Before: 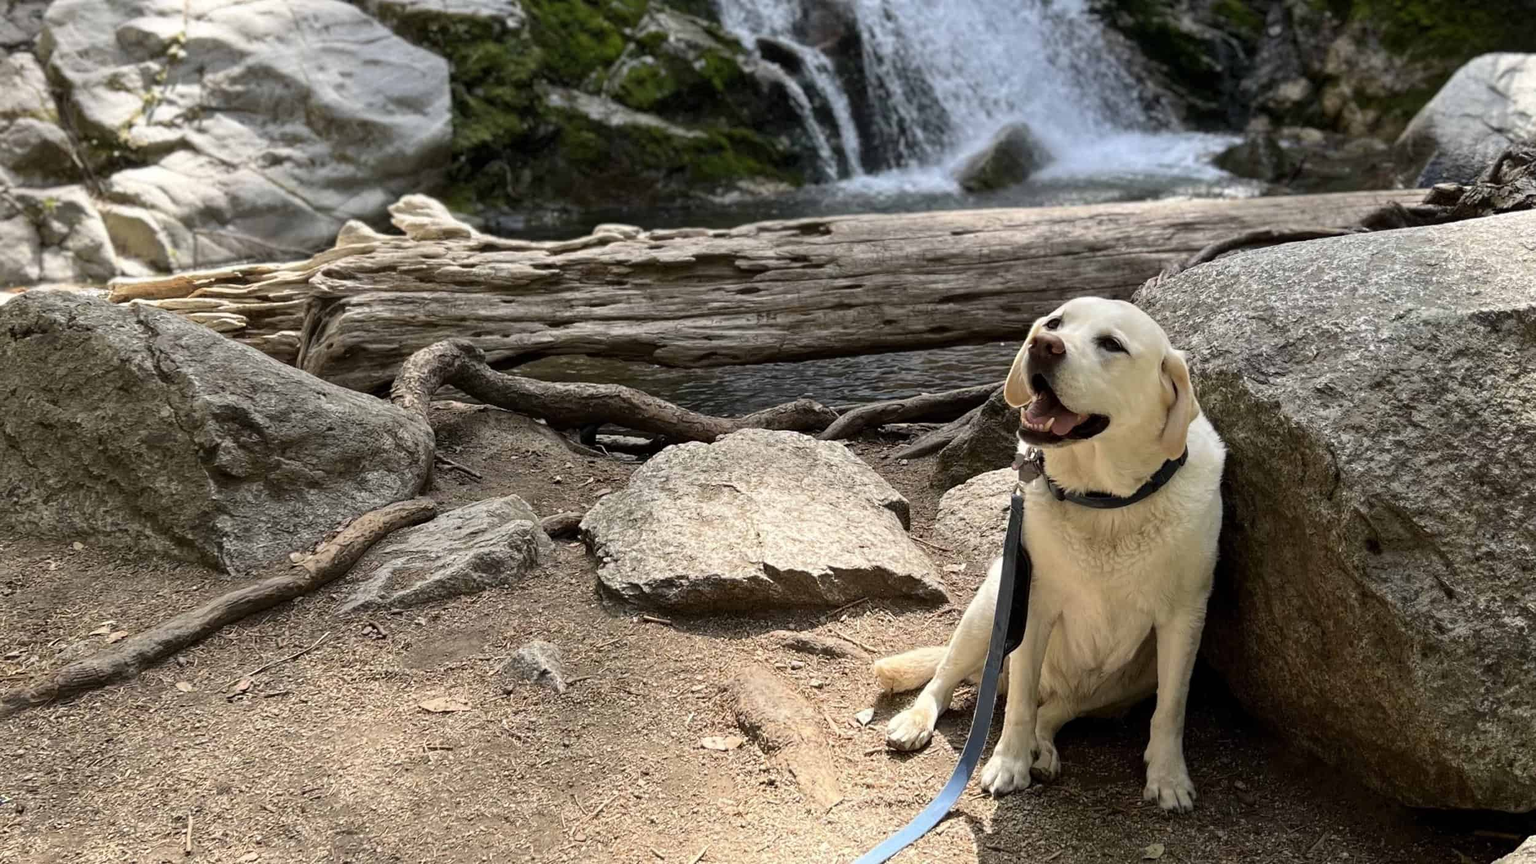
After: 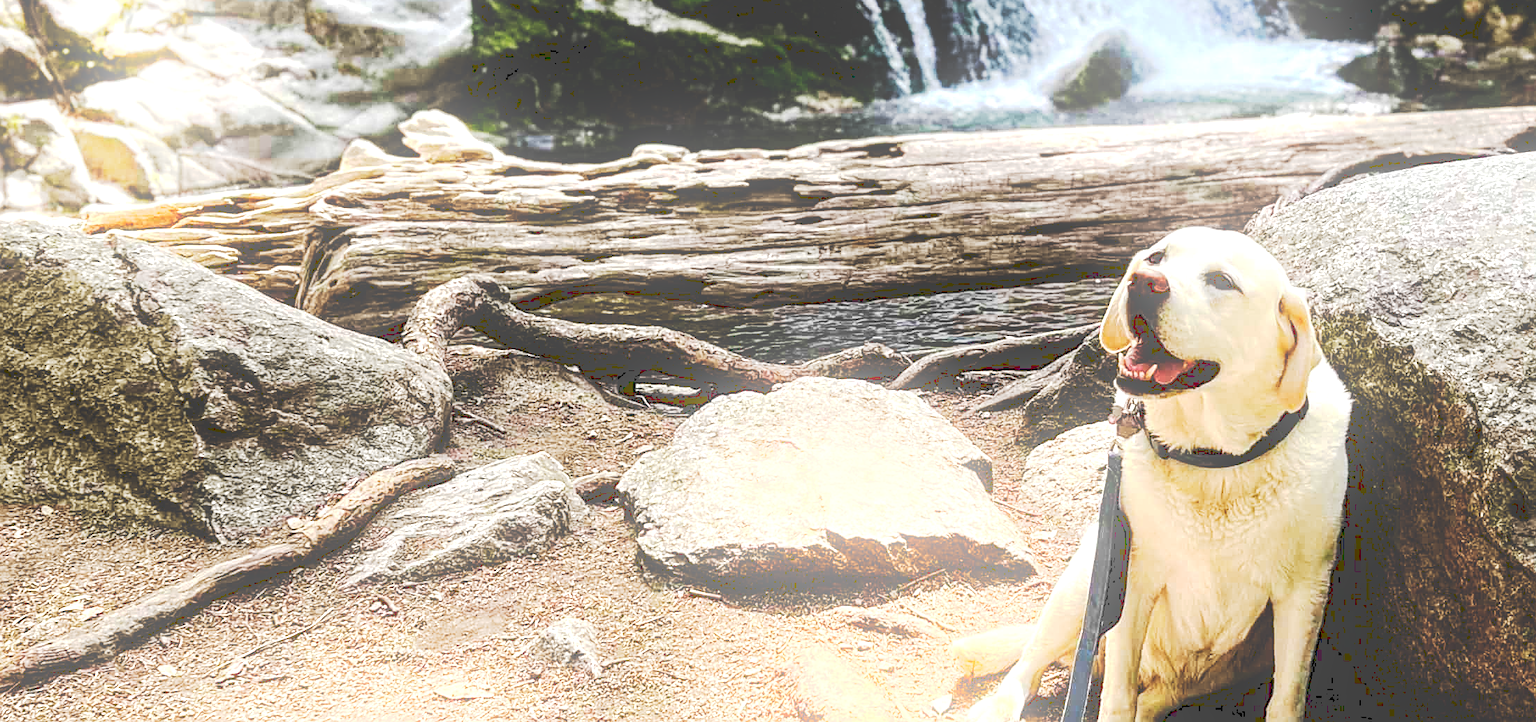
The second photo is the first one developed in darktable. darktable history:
exposure: exposure 1 EV, compensate highlight preservation false
bloom: size 15%, threshold 97%, strength 7%
local contrast: on, module defaults
crop and rotate: left 2.425%, top 11.305%, right 9.6%, bottom 15.08%
sharpen: on, module defaults
tone curve: curves: ch0 [(0, 0) (0.003, 0.26) (0.011, 0.26) (0.025, 0.26) (0.044, 0.257) (0.069, 0.257) (0.1, 0.257) (0.136, 0.255) (0.177, 0.258) (0.224, 0.272) (0.277, 0.294) (0.335, 0.346) (0.399, 0.422) (0.468, 0.536) (0.543, 0.657) (0.623, 0.757) (0.709, 0.823) (0.801, 0.872) (0.898, 0.92) (1, 1)], preserve colors none
